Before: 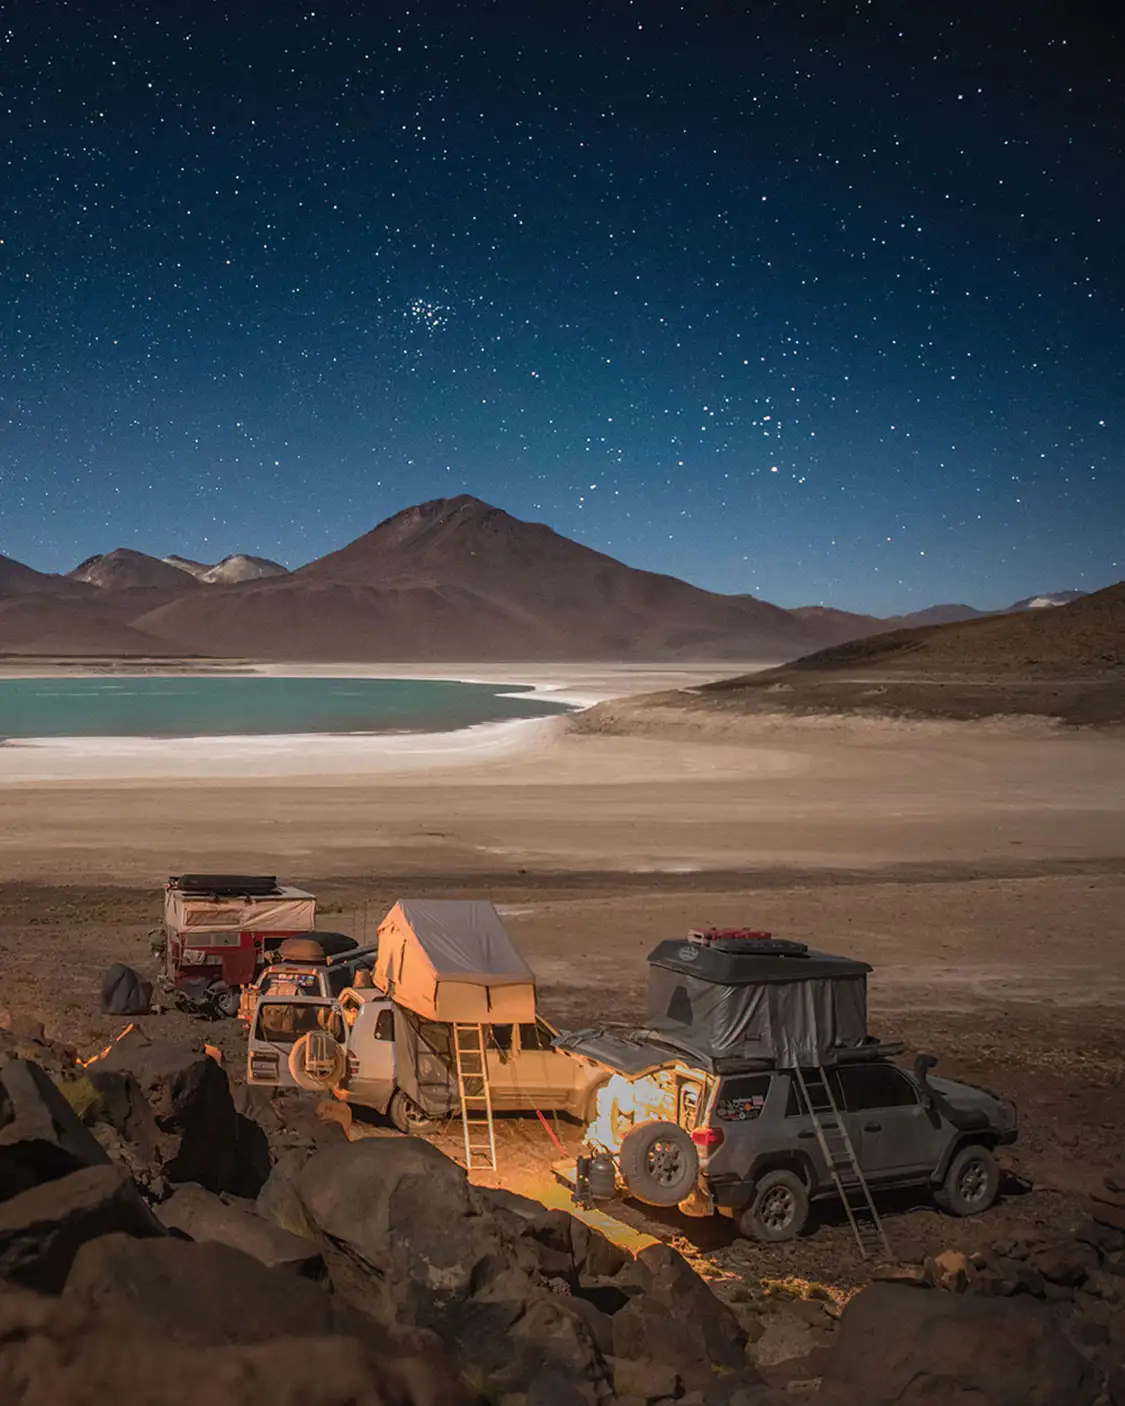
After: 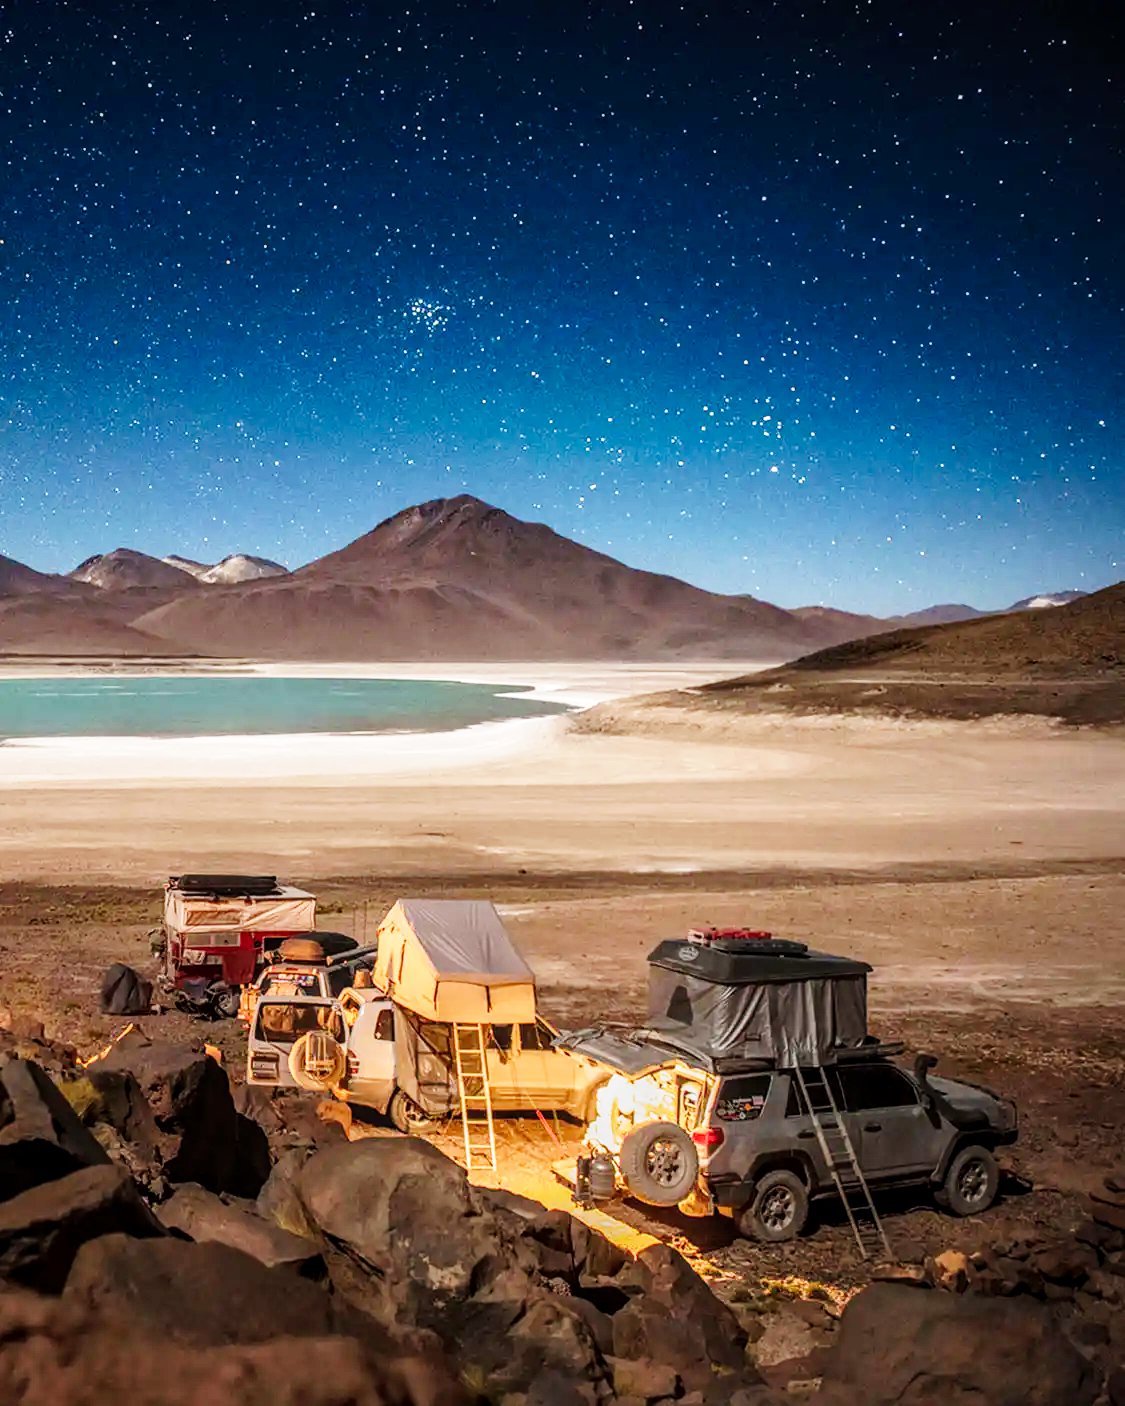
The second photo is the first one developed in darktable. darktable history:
local contrast: on, module defaults
base curve: curves: ch0 [(0, 0) (0, 0.001) (0.001, 0.001) (0.004, 0.002) (0.007, 0.004) (0.015, 0.013) (0.033, 0.045) (0.052, 0.096) (0.075, 0.17) (0.099, 0.241) (0.163, 0.42) (0.219, 0.55) (0.259, 0.616) (0.327, 0.722) (0.365, 0.765) (0.522, 0.873) (0.547, 0.881) (0.689, 0.919) (0.826, 0.952) (1, 1)], preserve colors none
tone equalizer: mask exposure compensation -0.487 EV
